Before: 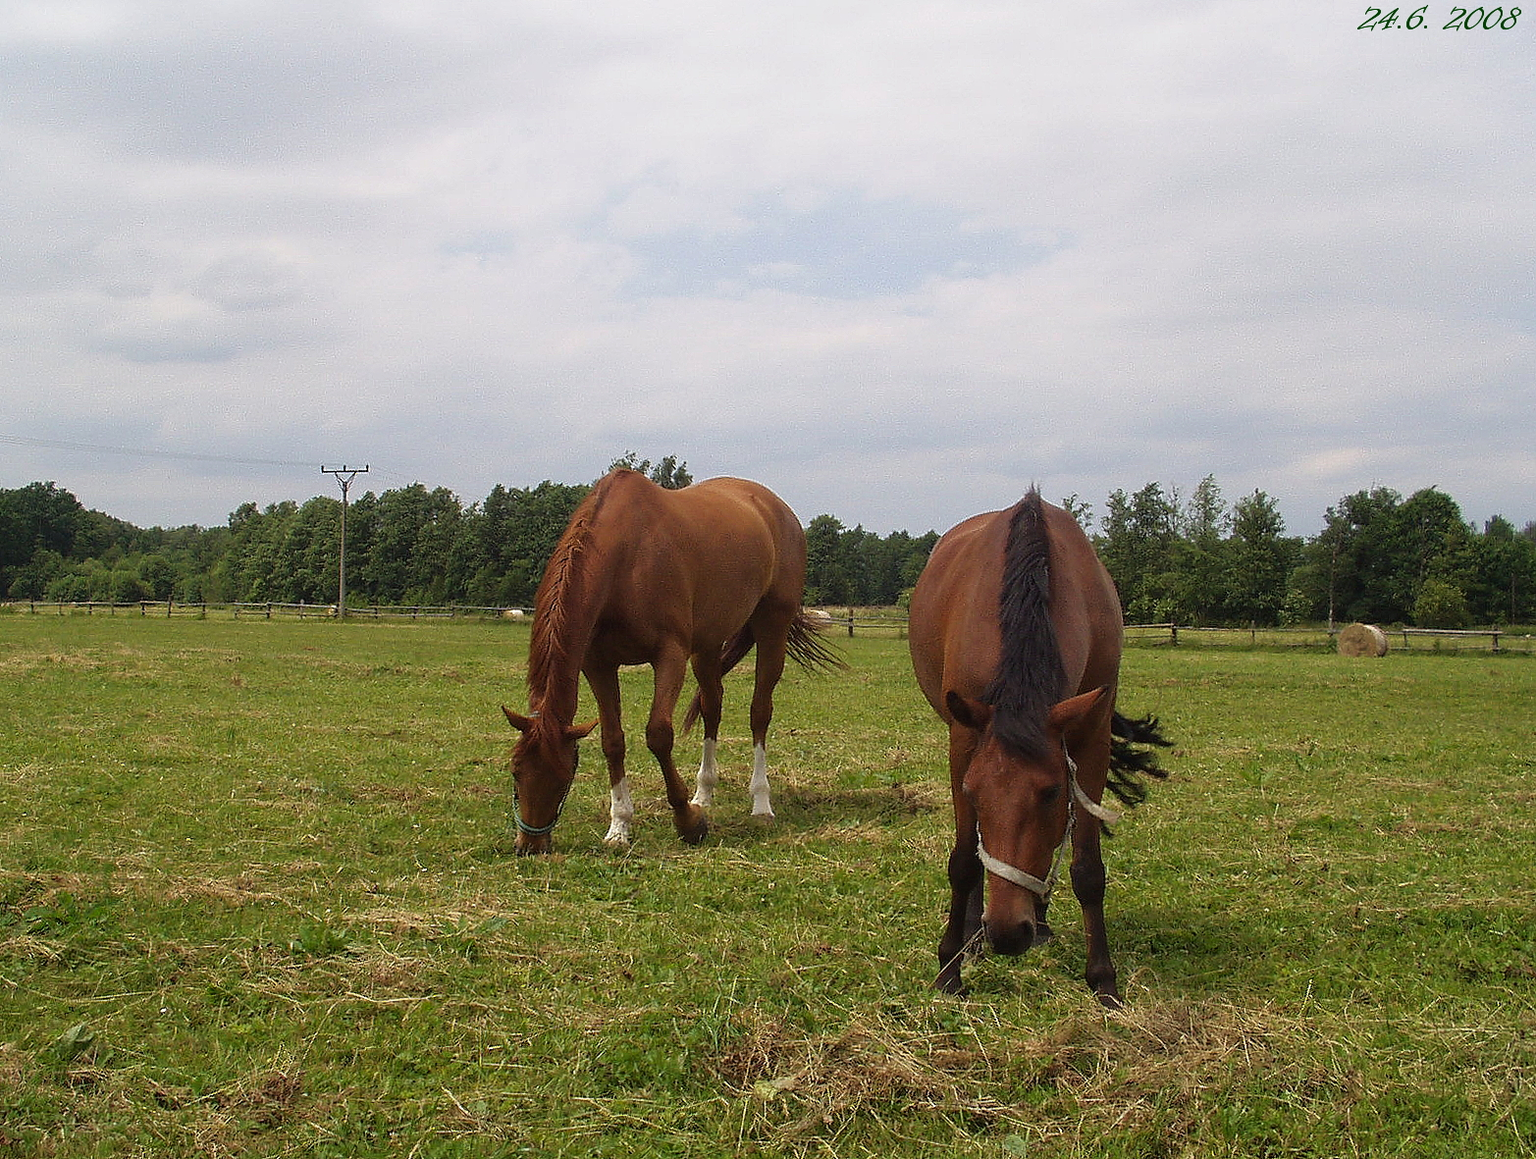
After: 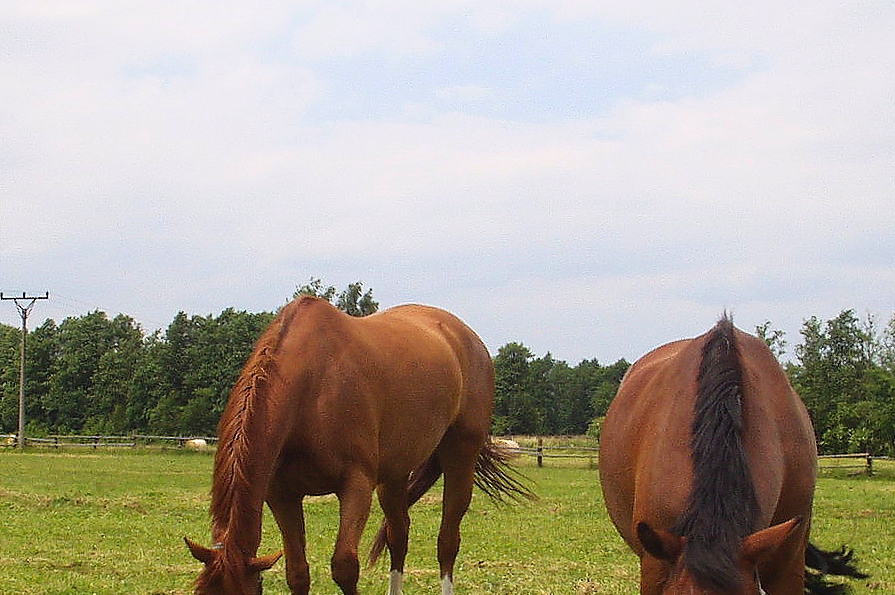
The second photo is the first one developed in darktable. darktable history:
crop: left 20.932%, top 15.471%, right 21.848%, bottom 34.081%
contrast brightness saturation: contrast 0.2, brightness 0.16, saturation 0.22
